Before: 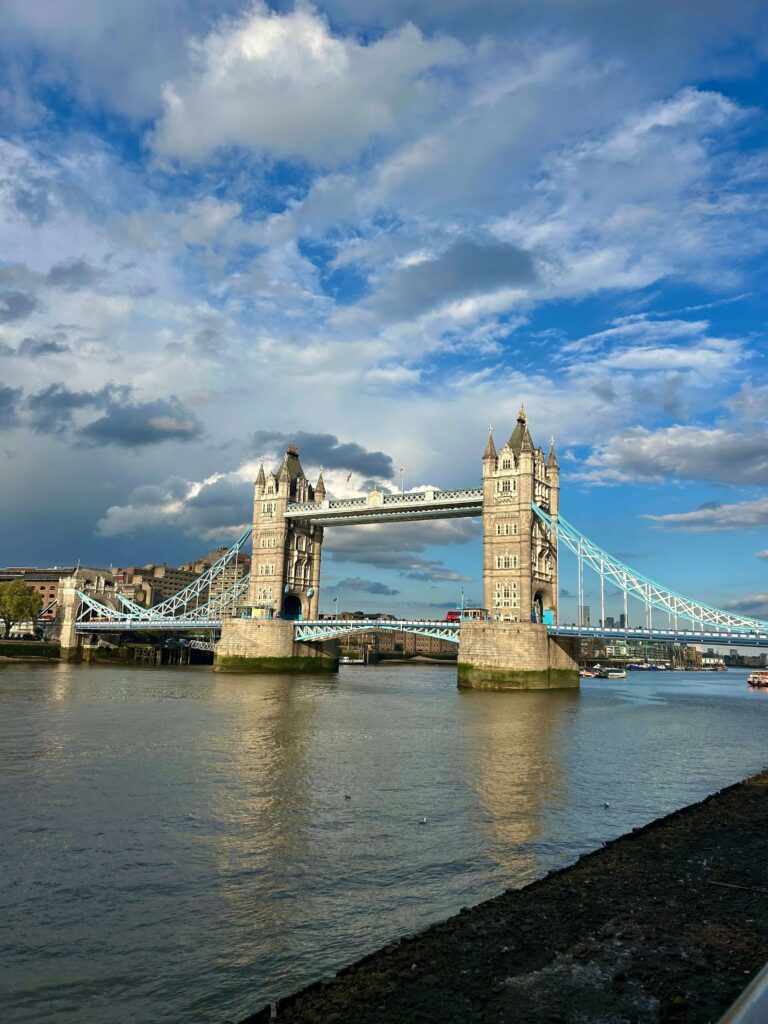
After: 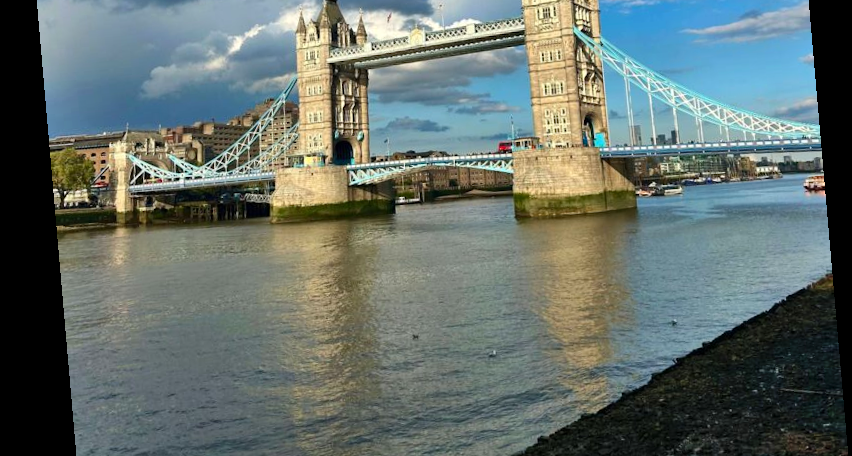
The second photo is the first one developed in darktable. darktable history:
tone equalizer: on, module defaults
crop: top 45.551%, bottom 12.262%
contrast brightness saturation: contrast 0.1, brightness 0.03, saturation 0.09
shadows and highlights: soften with gaussian
rotate and perspective: rotation -4.98°, automatic cropping off
